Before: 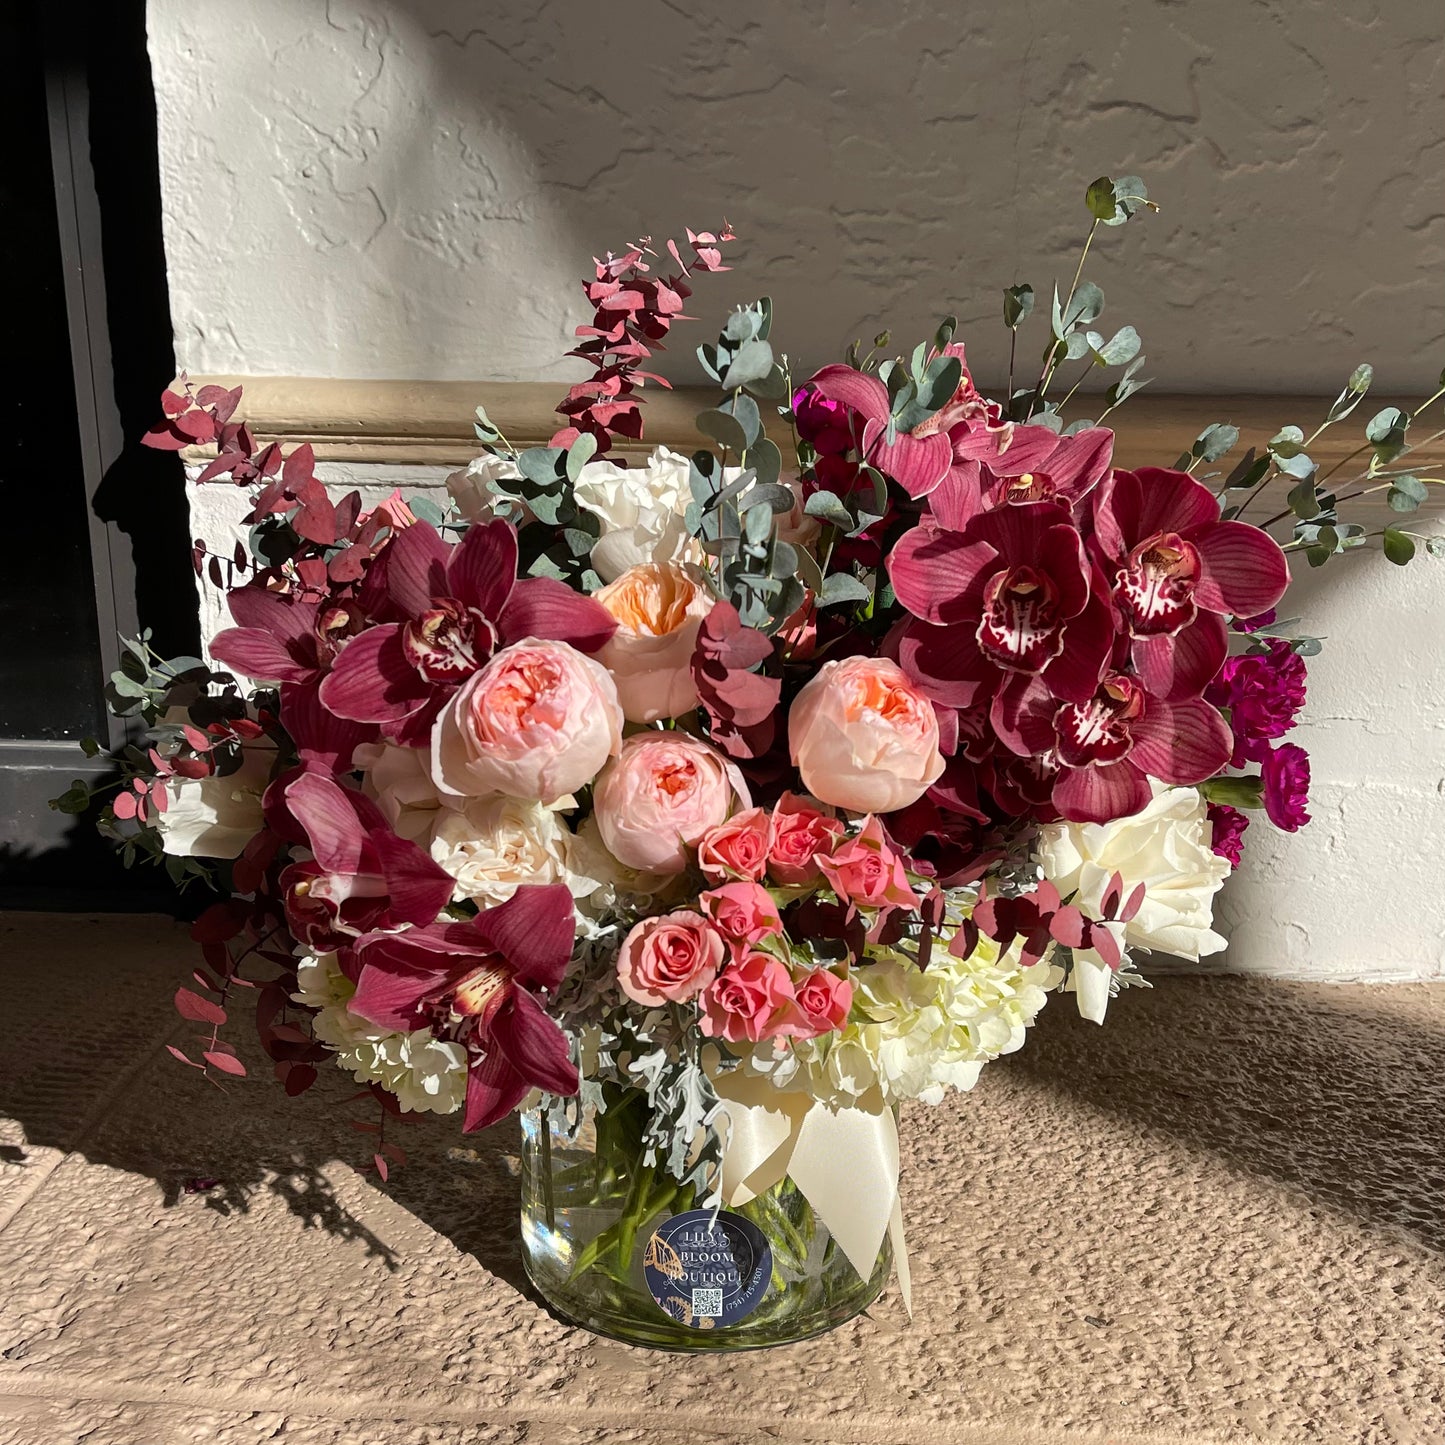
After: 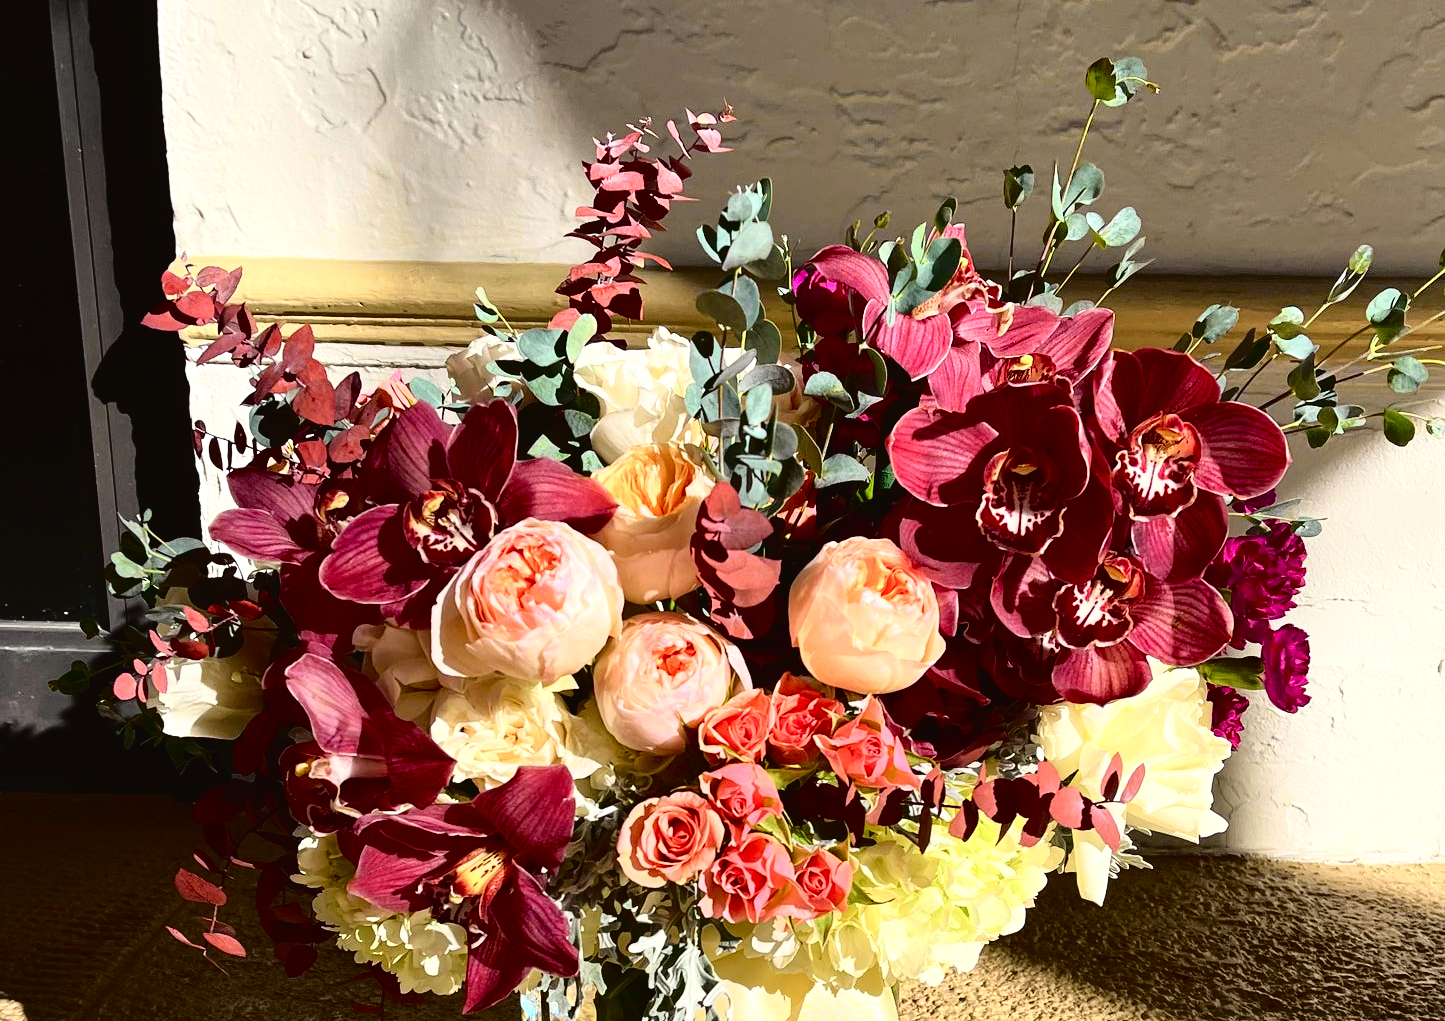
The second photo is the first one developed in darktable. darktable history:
tone curve: curves: ch0 [(0, 0.022) (0.177, 0.086) (0.392, 0.438) (0.704, 0.844) (0.858, 0.938) (1, 0.981)]; ch1 [(0, 0) (0.402, 0.36) (0.476, 0.456) (0.498, 0.501) (0.518, 0.521) (0.58, 0.598) (0.619, 0.65) (0.692, 0.737) (1, 1)]; ch2 [(0, 0) (0.415, 0.438) (0.483, 0.499) (0.503, 0.507) (0.526, 0.537) (0.563, 0.624) (0.626, 0.714) (0.699, 0.753) (0.997, 0.858)], color space Lab, independent channels
levels: levels [0, 0.476, 0.951]
crop and rotate: top 8.293%, bottom 20.996%
